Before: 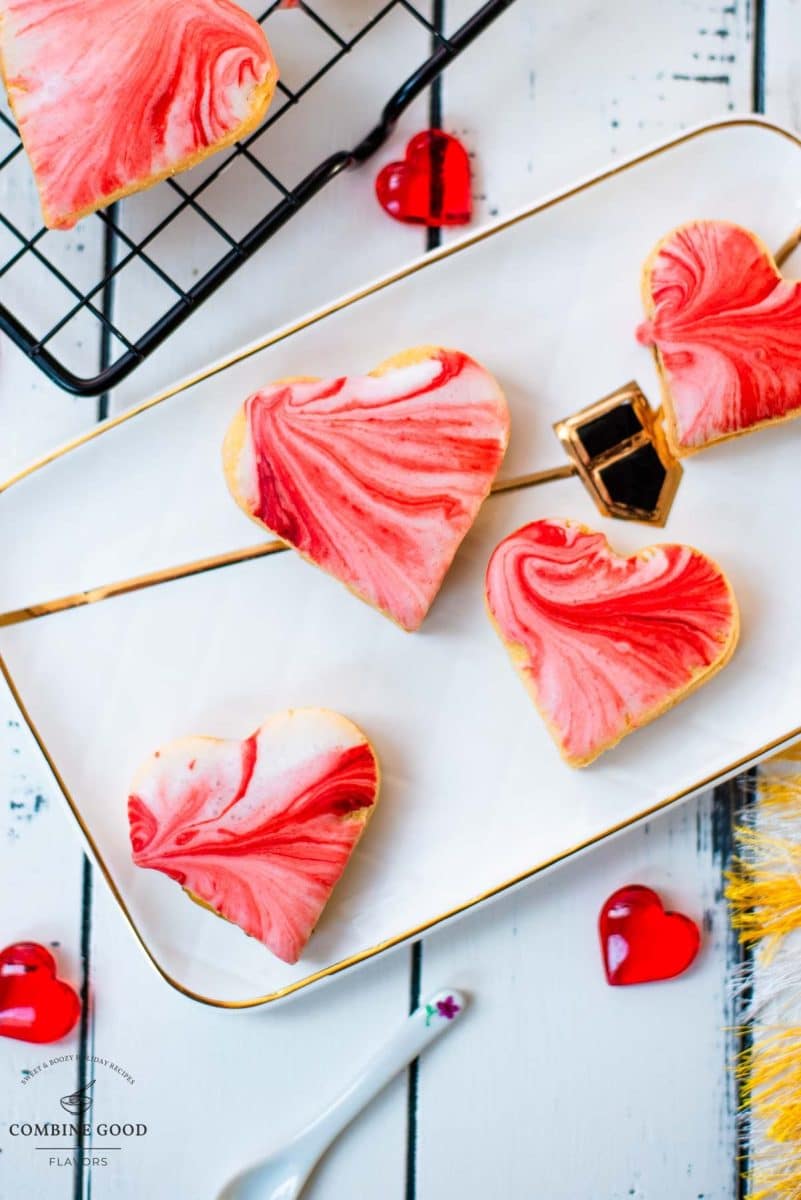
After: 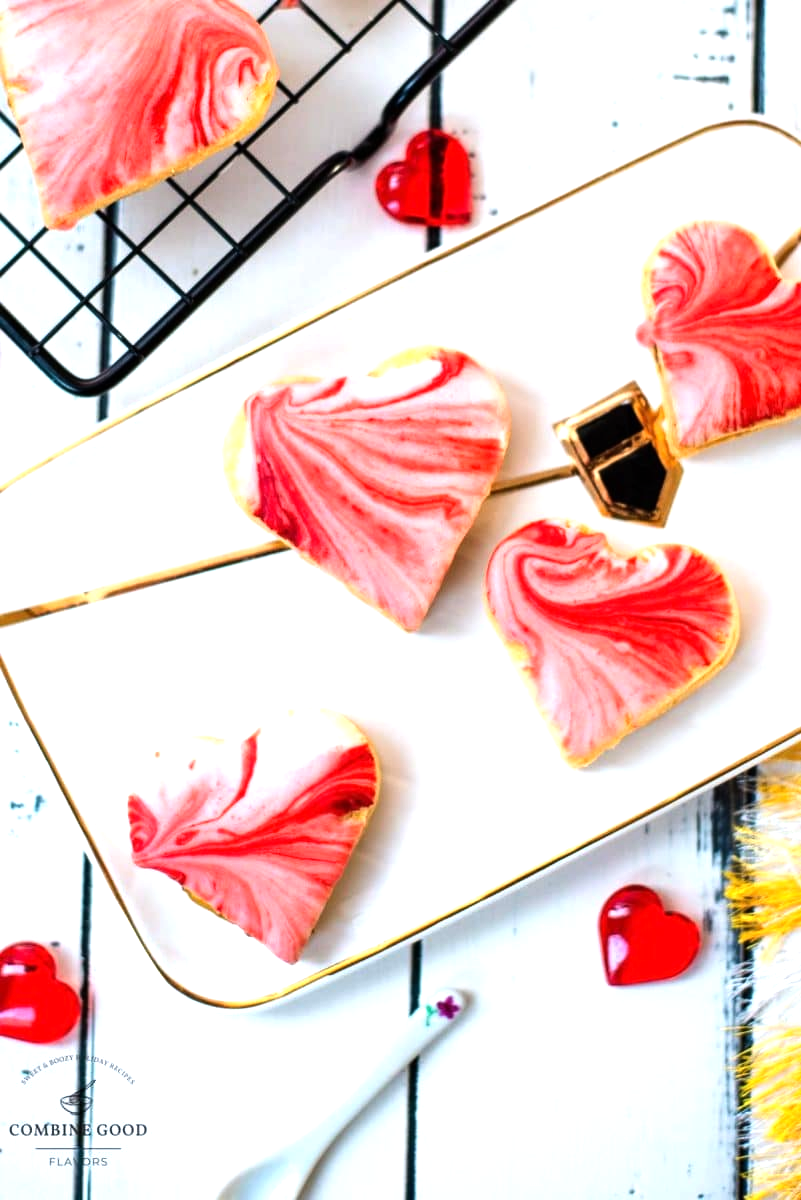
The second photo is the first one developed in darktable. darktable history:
tone equalizer: -8 EV -0.756 EV, -7 EV -0.69 EV, -6 EV -0.61 EV, -5 EV -0.388 EV, -3 EV 0.371 EV, -2 EV 0.6 EV, -1 EV 0.693 EV, +0 EV 0.777 EV, edges refinement/feathering 500, mask exposure compensation -1.57 EV, preserve details guided filter
